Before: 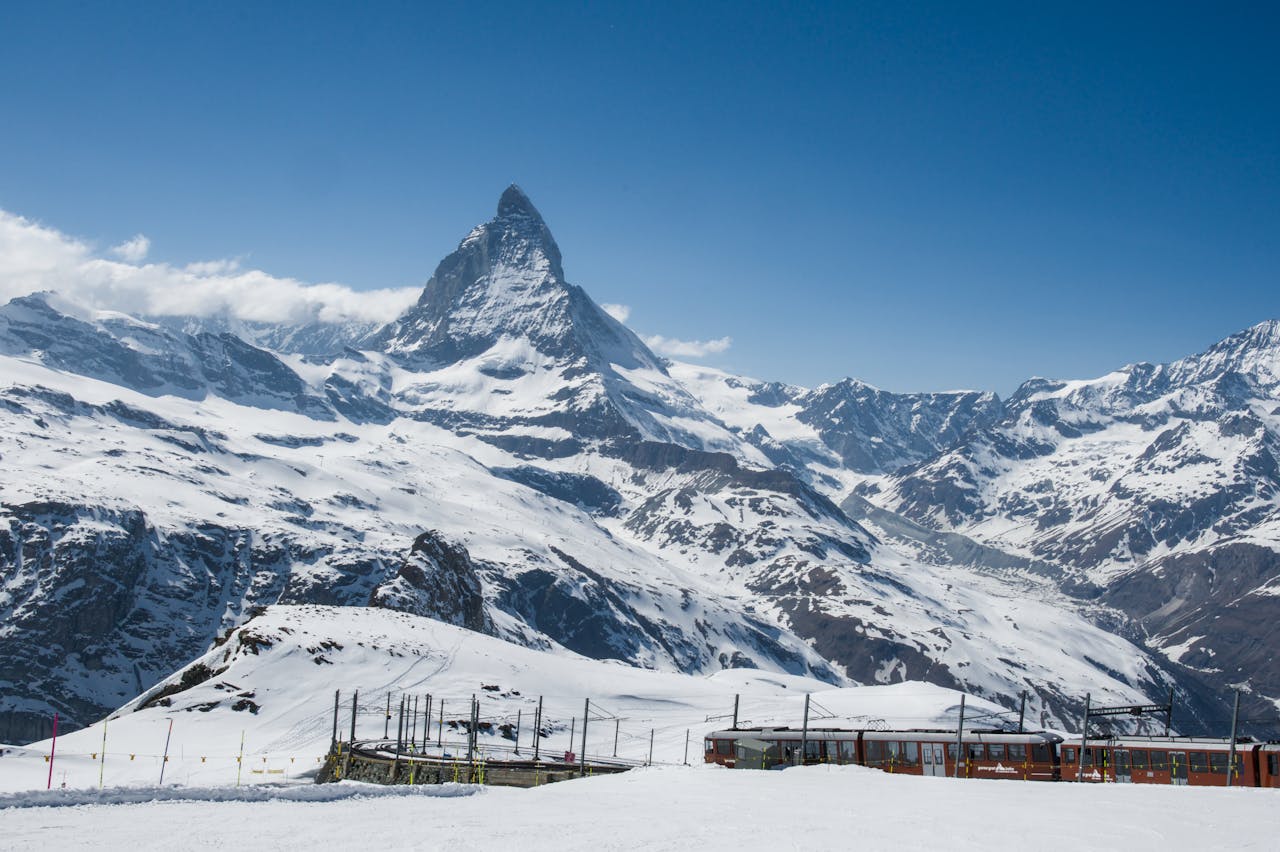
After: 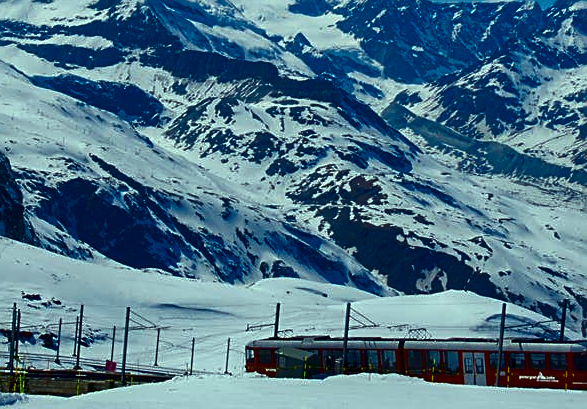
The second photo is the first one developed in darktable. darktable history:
contrast brightness saturation: brightness -0.519
crop: left 35.912%, top 45.964%, right 18.191%, bottom 6.009%
sharpen: on, module defaults
color correction: highlights a* -10.79, highlights b* 9.81, saturation 1.72
color calibration: illuminant as shot in camera, x 0.358, y 0.373, temperature 4628.91 K
